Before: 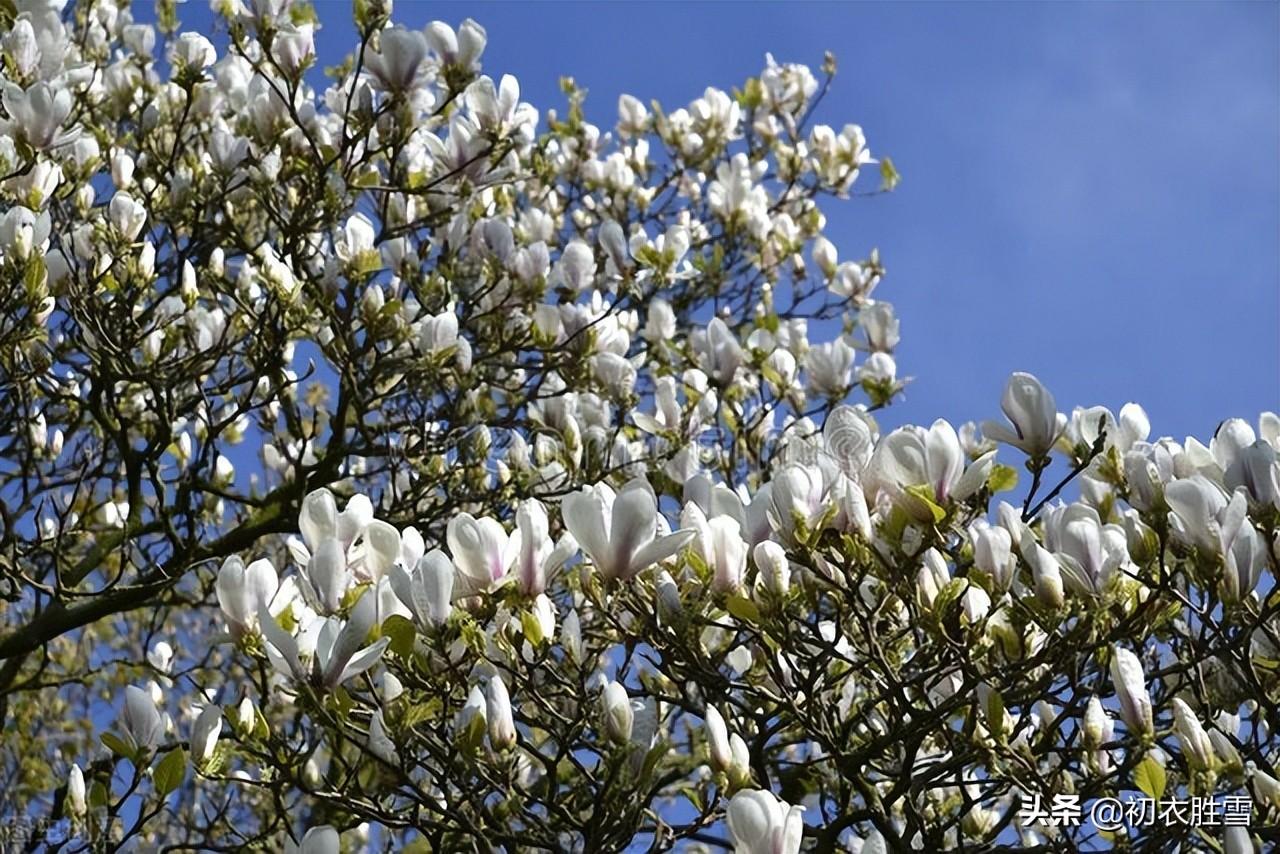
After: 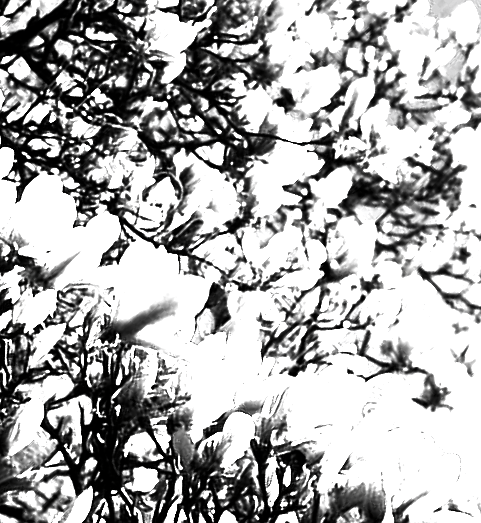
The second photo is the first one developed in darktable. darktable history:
crop and rotate: angle -46.09°, top 16.311%, right 0.819%, bottom 11.734%
contrast brightness saturation: contrast 0.021, brightness -0.989, saturation -0.995
exposure: black level correction 0.001, exposure 1.399 EV, compensate highlight preservation false
tone equalizer: -8 EV -1.05 EV, -7 EV -1.02 EV, -6 EV -0.897 EV, -5 EV -0.603 EV, -3 EV 0.563 EV, -2 EV 0.887 EV, -1 EV 1.01 EV, +0 EV 1.06 EV
